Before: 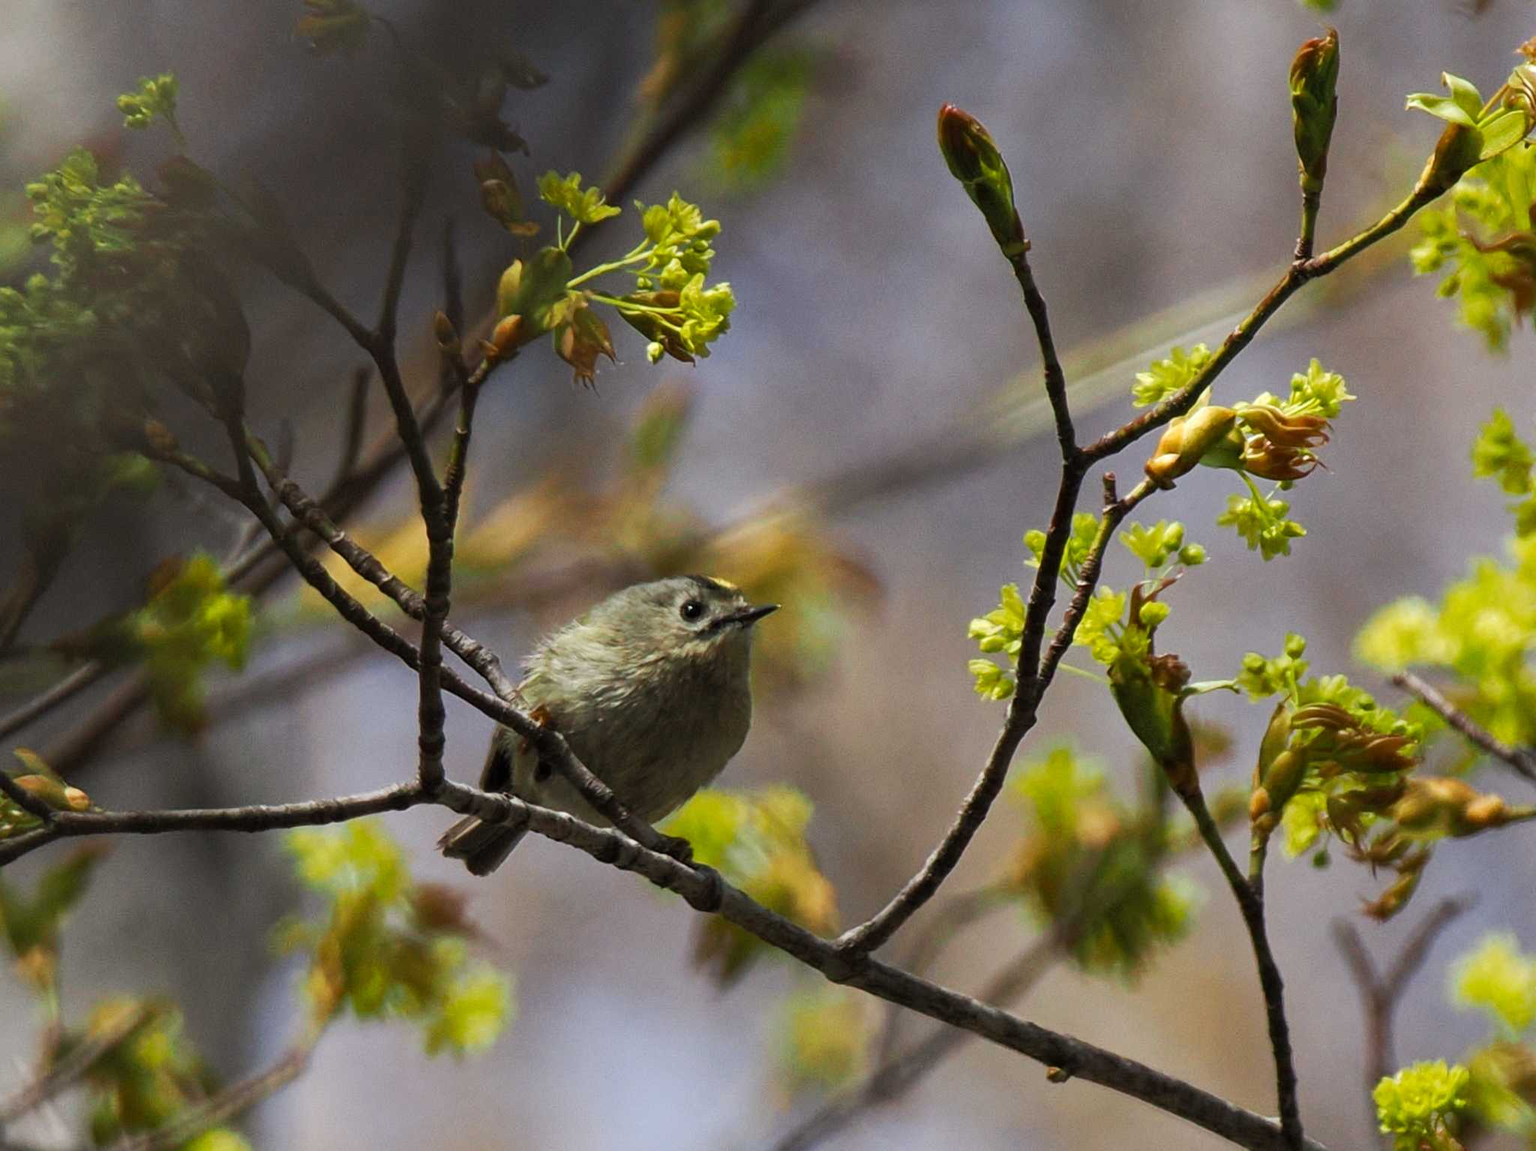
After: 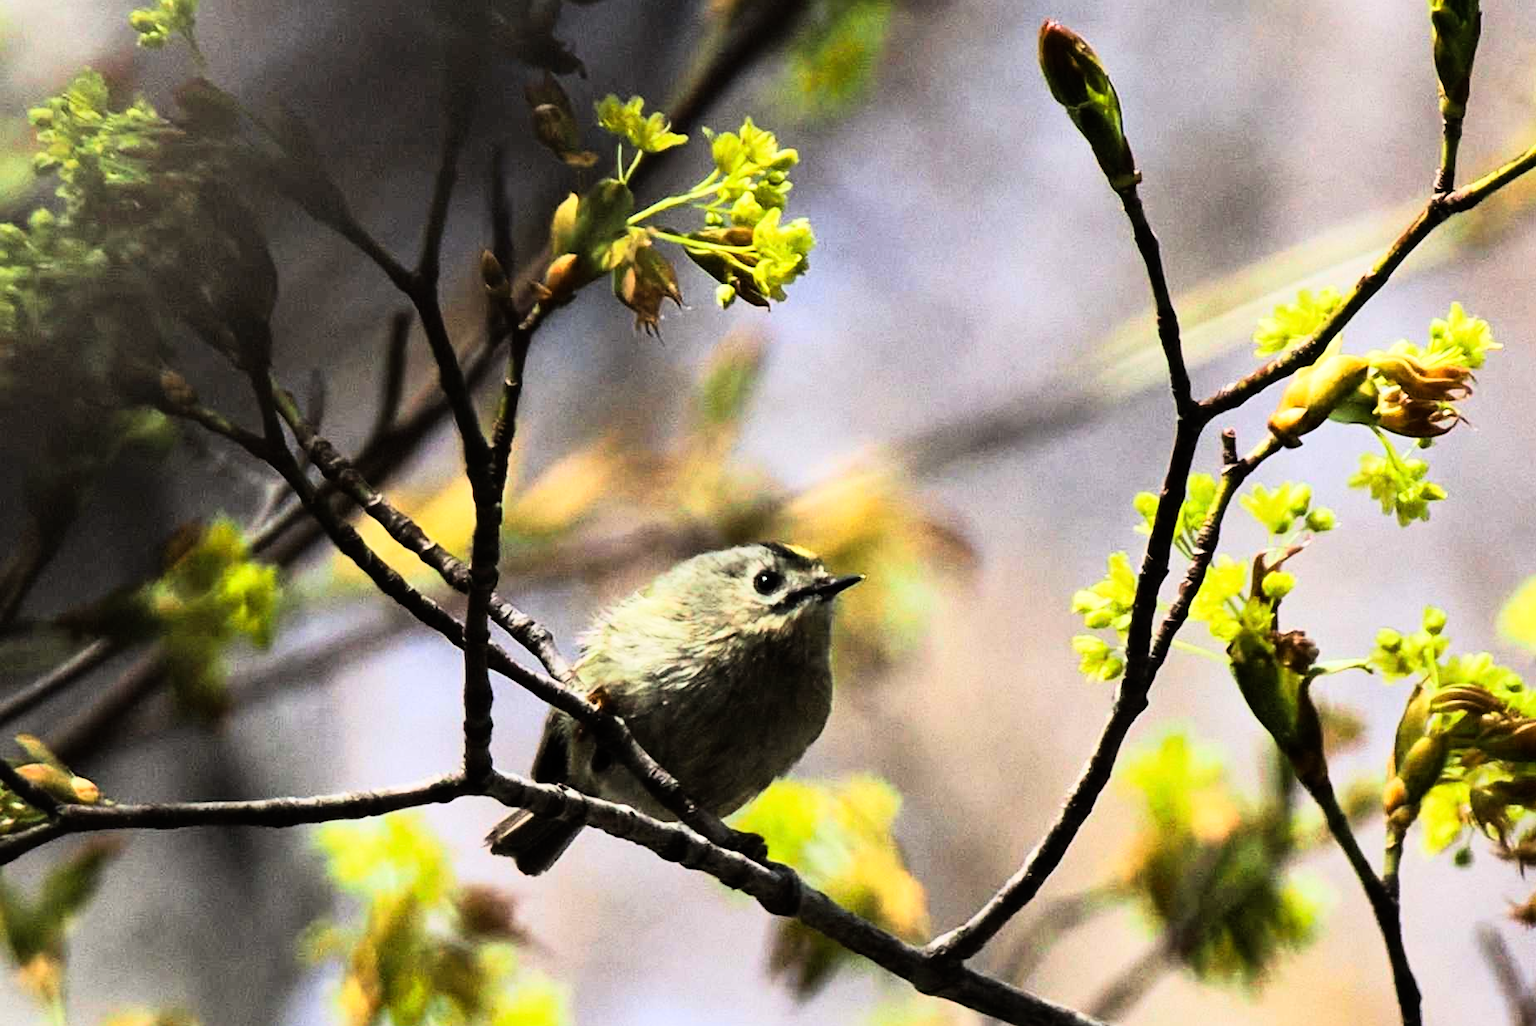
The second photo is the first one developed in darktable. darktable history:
rgb curve: curves: ch0 [(0, 0) (0.21, 0.15) (0.24, 0.21) (0.5, 0.75) (0.75, 0.96) (0.89, 0.99) (1, 1)]; ch1 [(0, 0.02) (0.21, 0.13) (0.25, 0.2) (0.5, 0.67) (0.75, 0.9) (0.89, 0.97) (1, 1)]; ch2 [(0, 0.02) (0.21, 0.13) (0.25, 0.2) (0.5, 0.67) (0.75, 0.9) (0.89, 0.97) (1, 1)], compensate middle gray true
crop: top 7.49%, right 9.717%, bottom 11.943%
